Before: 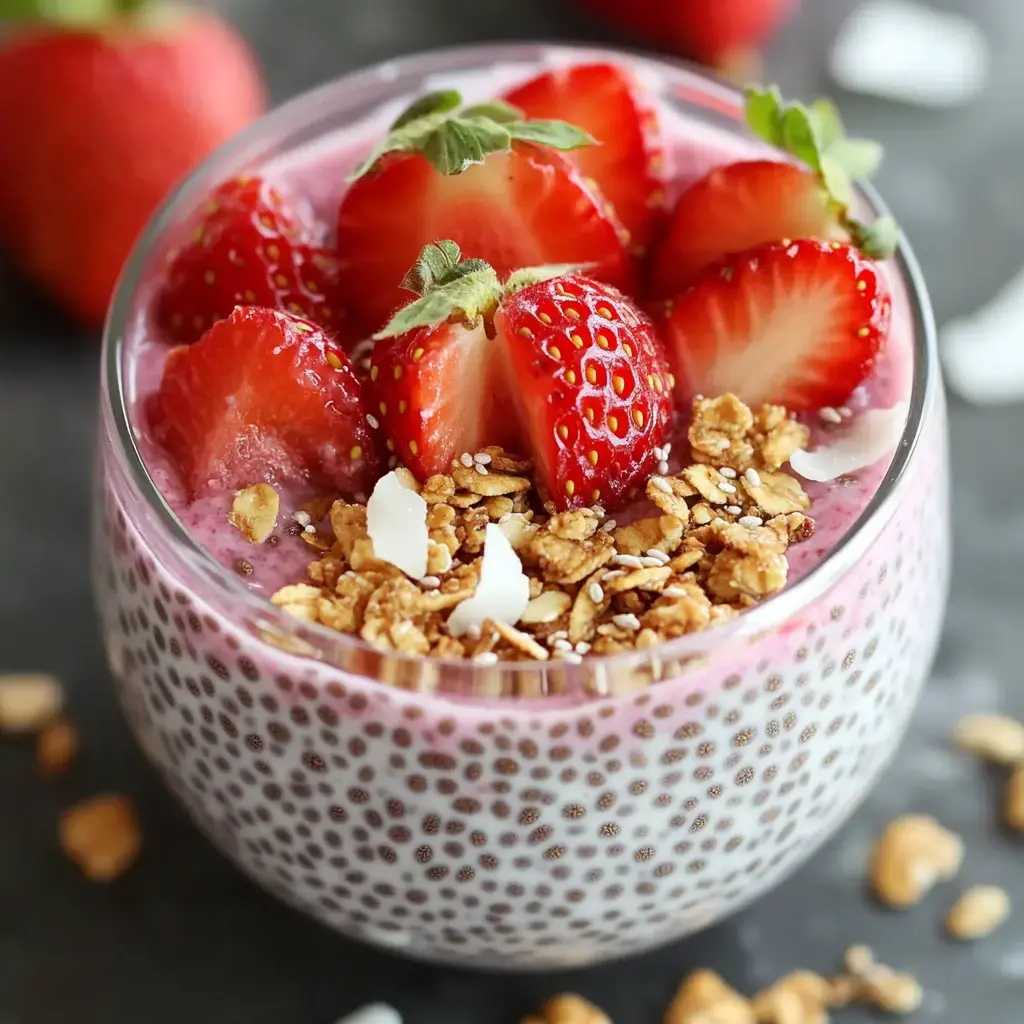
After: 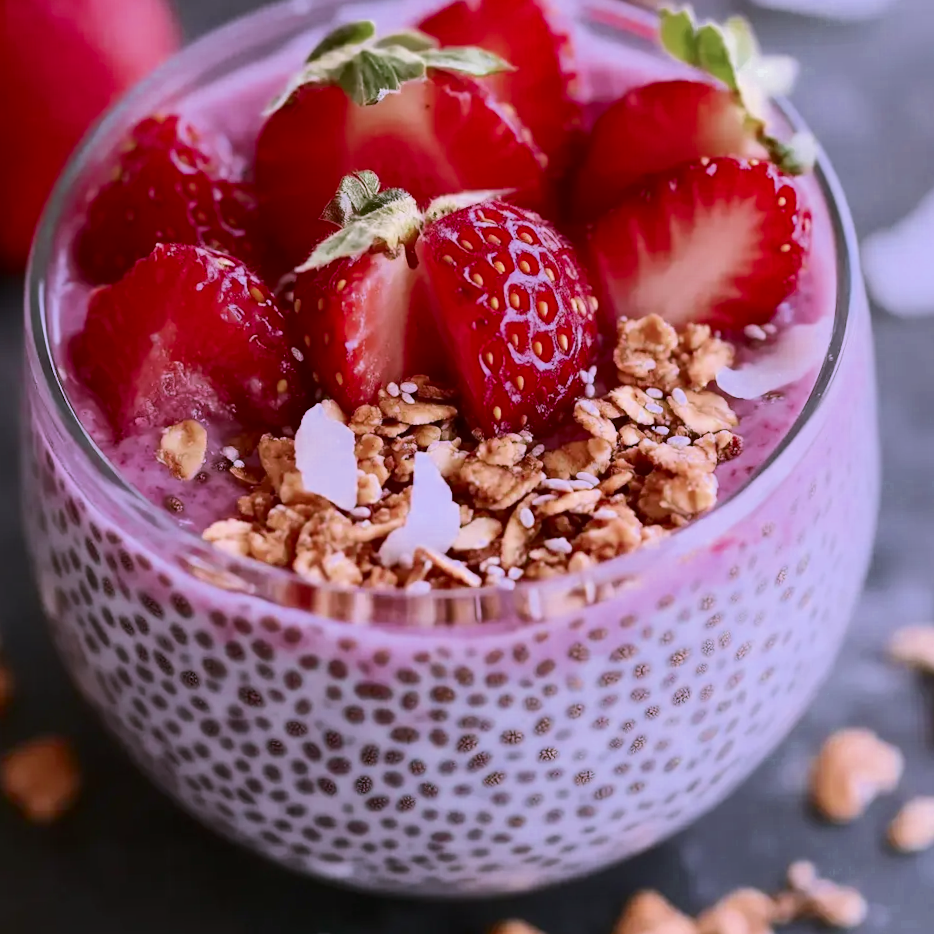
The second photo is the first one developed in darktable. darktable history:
color zones: curves: ch0 [(0.27, 0.396) (0.563, 0.504) (0.75, 0.5) (0.787, 0.307)]
color correction: highlights a* 15.03, highlights b* -25.07
contrast brightness saturation: contrast 0.22
crop and rotate: angle 1.96°, left 5.673%, top 5.673%
